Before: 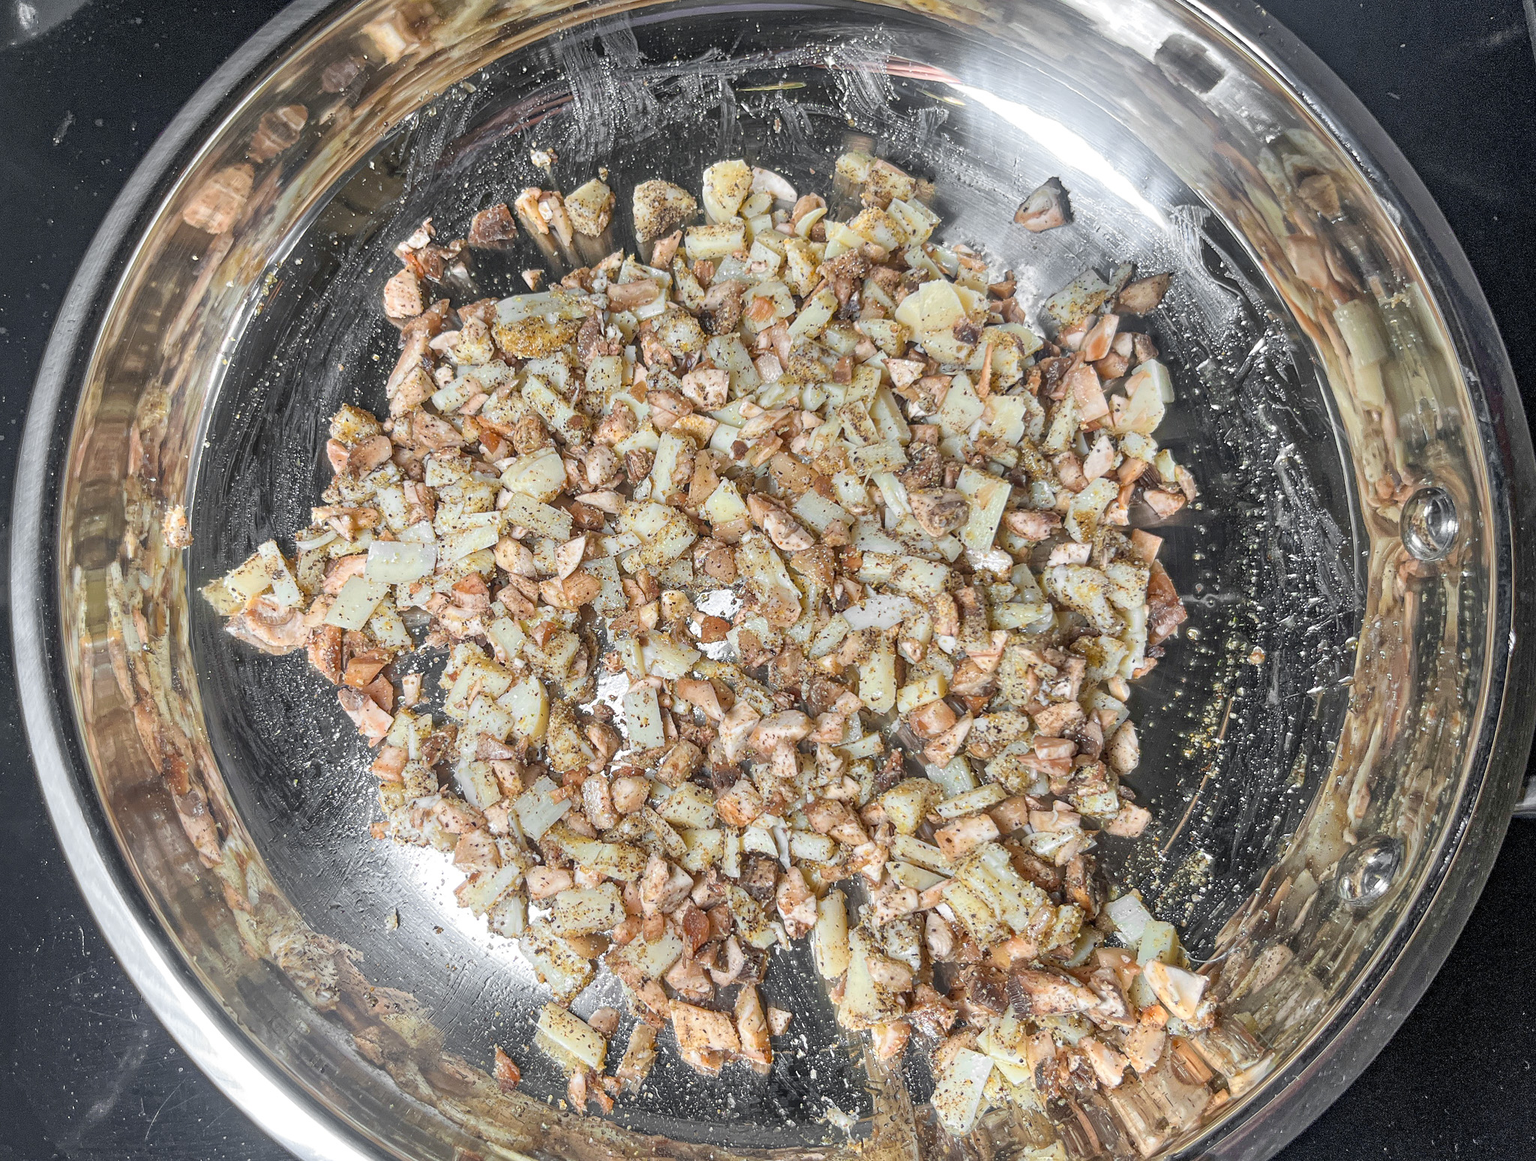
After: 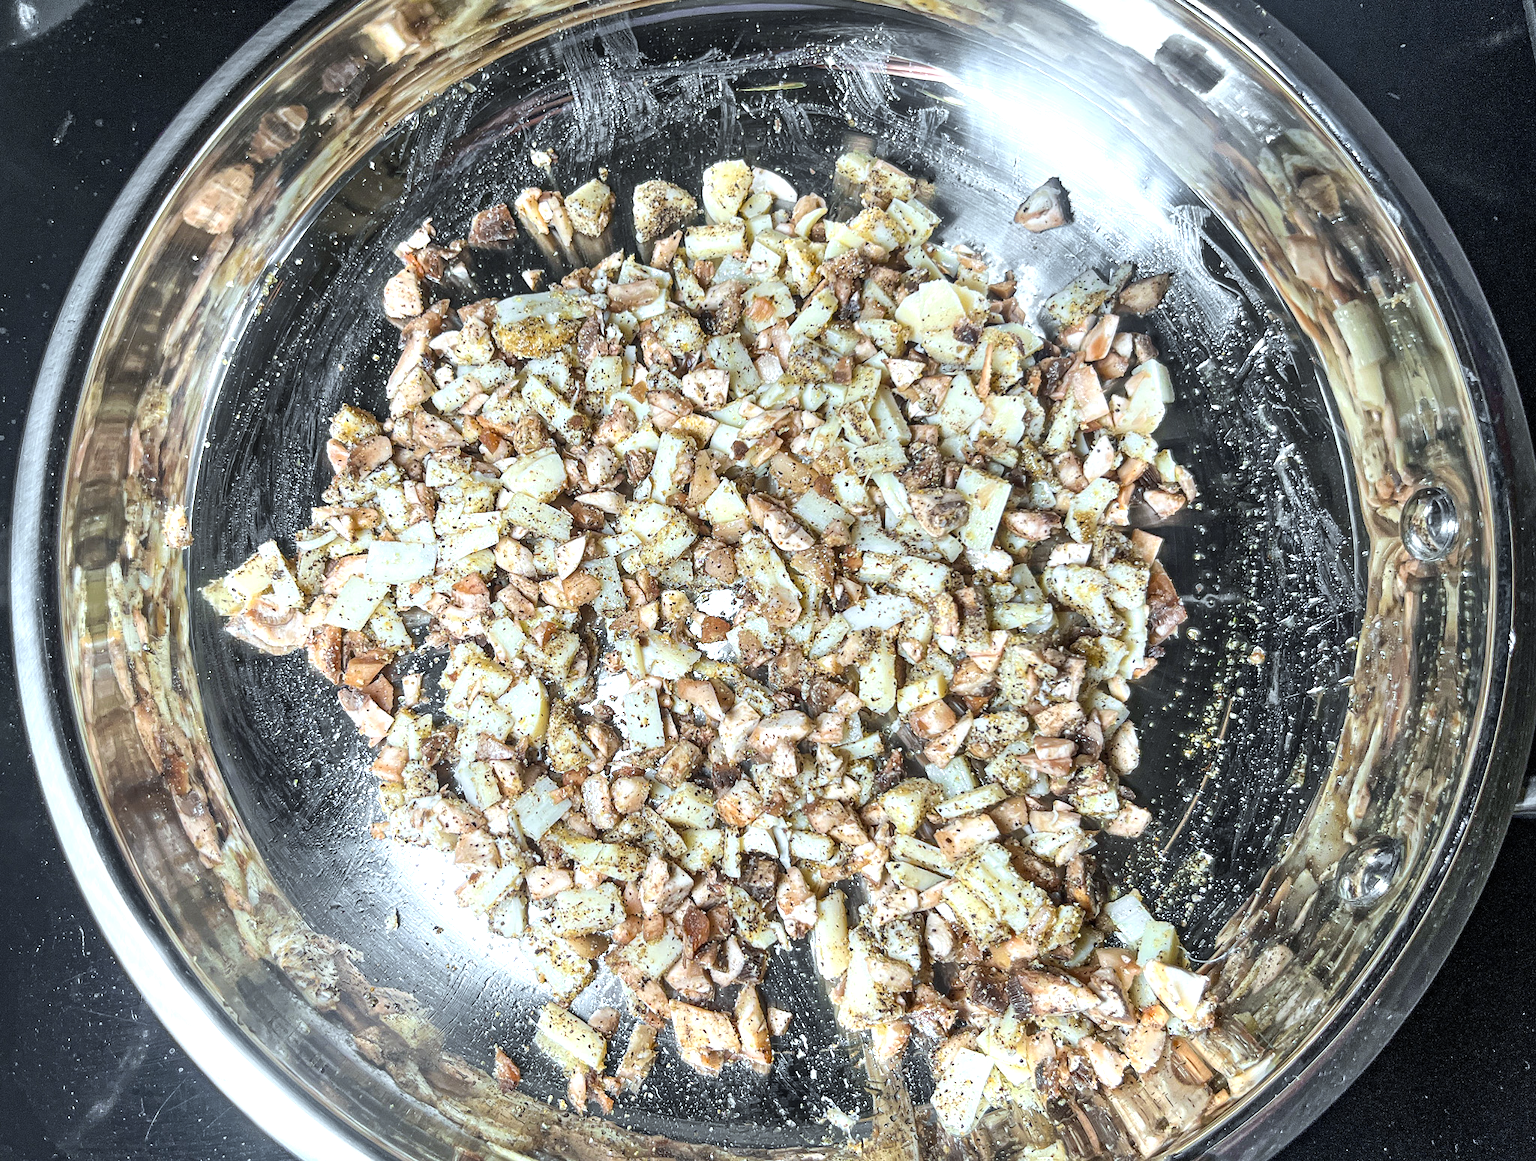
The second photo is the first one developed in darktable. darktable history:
white balance: red 0.925, blue 1.046
tone equalizer: -8 EV -0.75 EV, -7 EV -0.7 EV, -6 EV -0.6 EV, -5 EV -0.4 EV, -3 EV 0.4 EV, -2 EV 0.6 EV, -1 EV 0.7 EV, +0 EV 0.75 EV, edges refinement/feathering 500, mask exposure compensation -1.57 EV, preserve details no
exposure: compensate exposure bias true, compensate highlight preservation false
